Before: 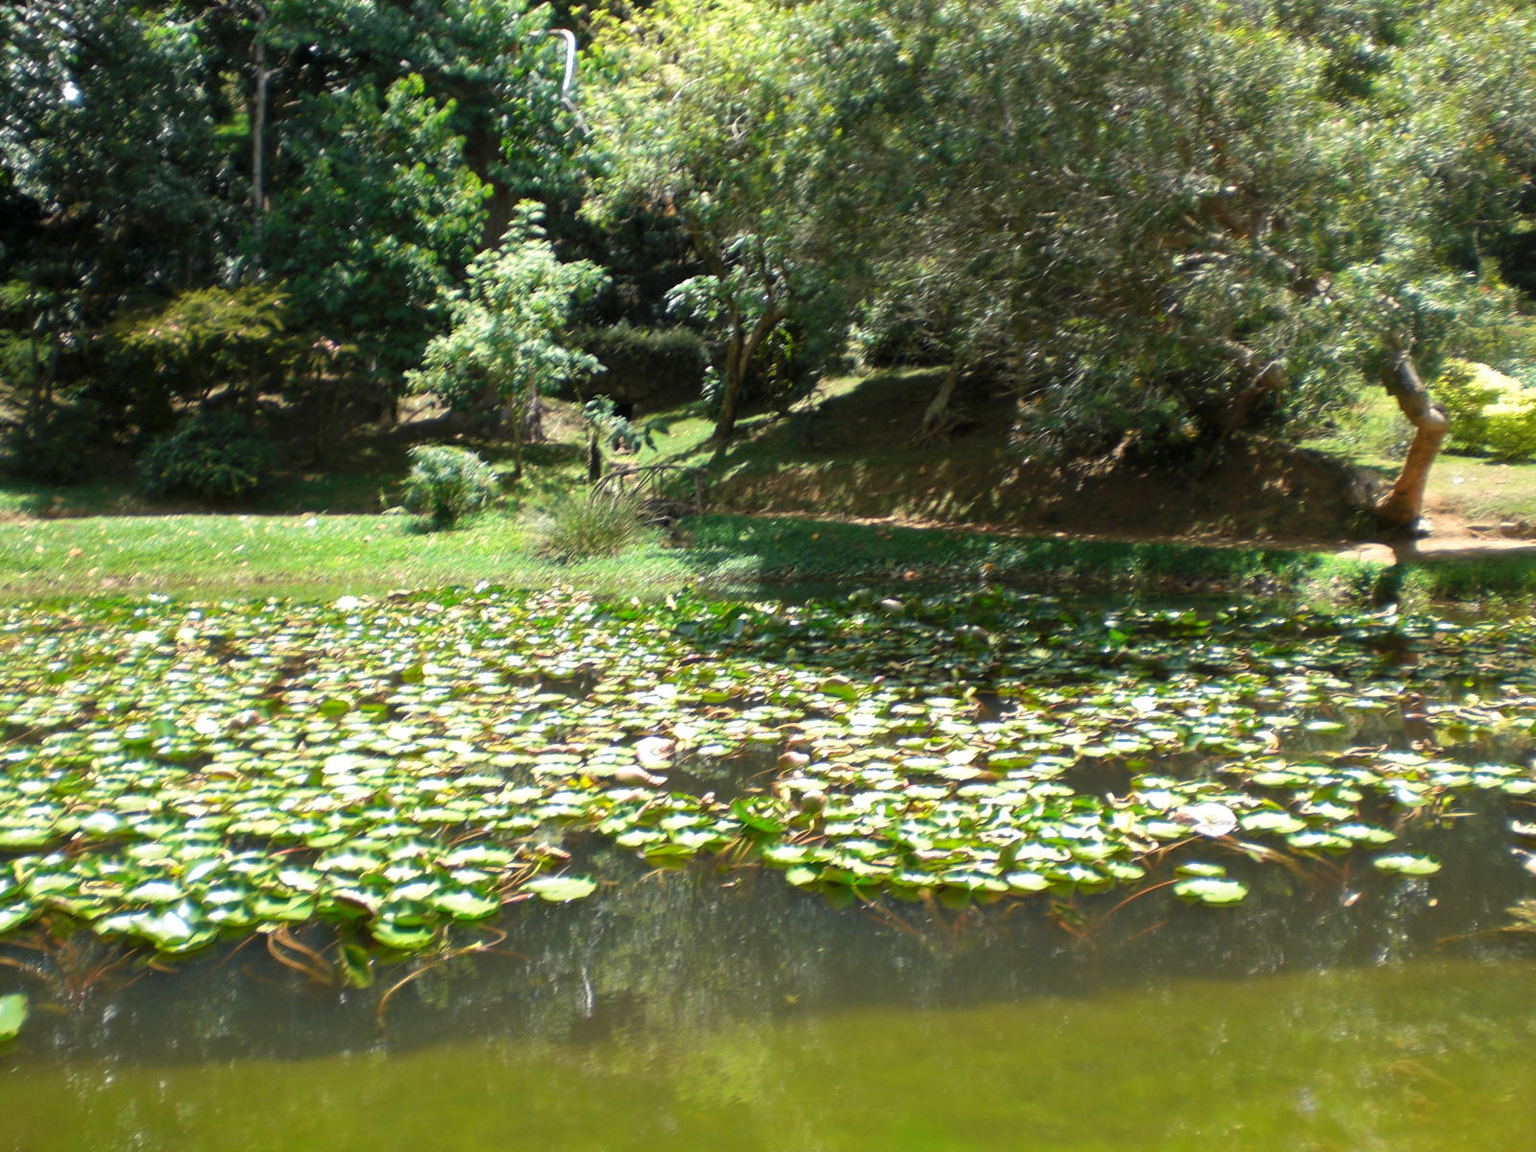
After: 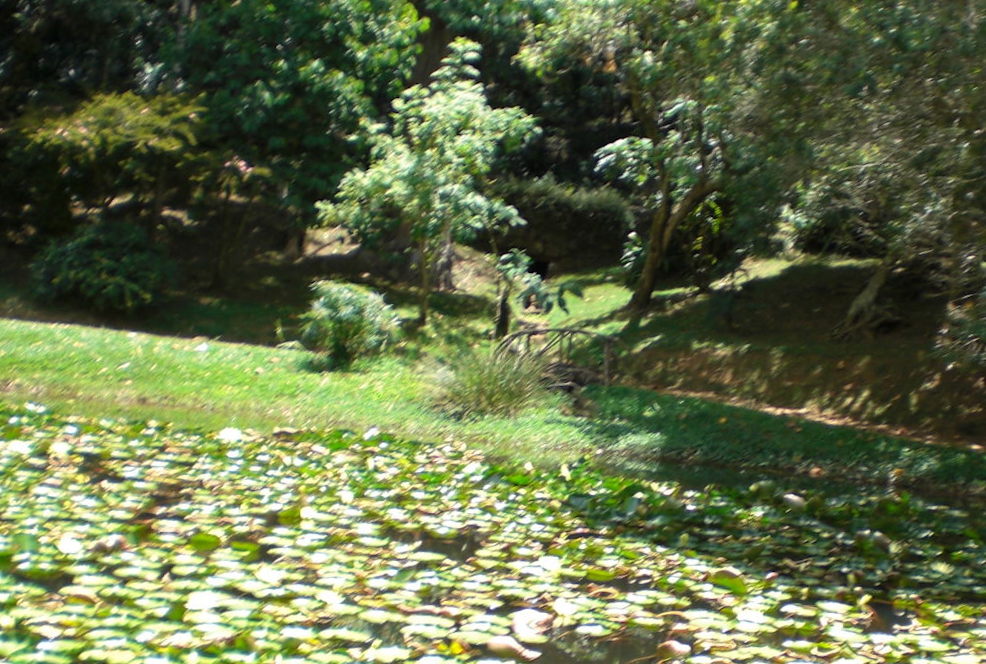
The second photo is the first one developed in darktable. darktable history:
crop and rotate: angle -6.43°, left 2.22%, top 6.617%, right 27.281%, bottom 30.076%
